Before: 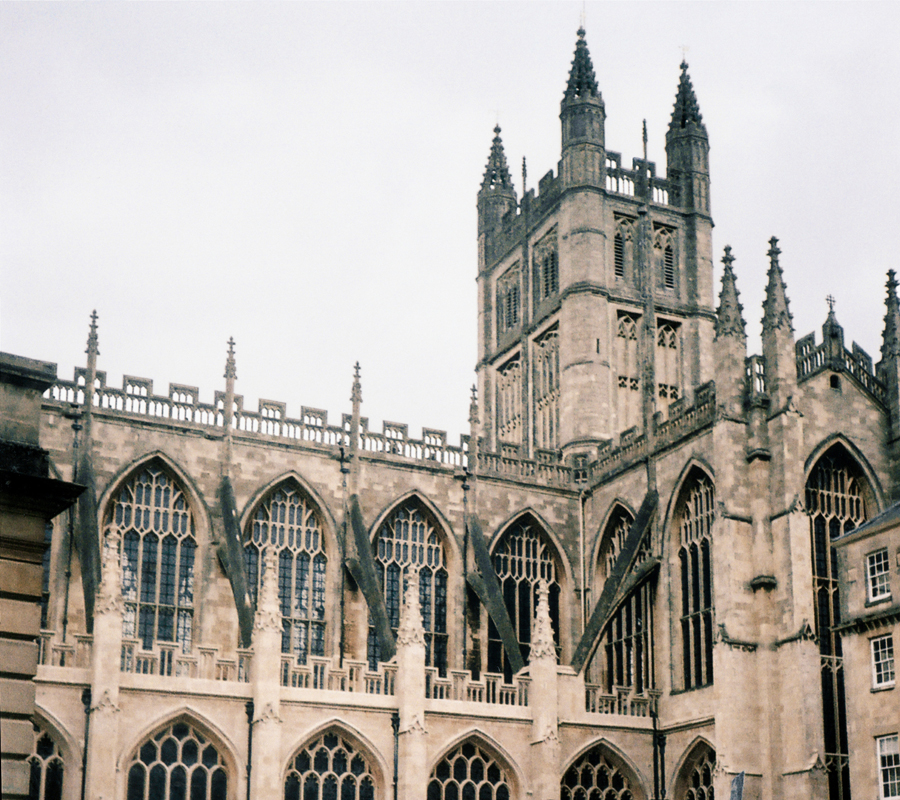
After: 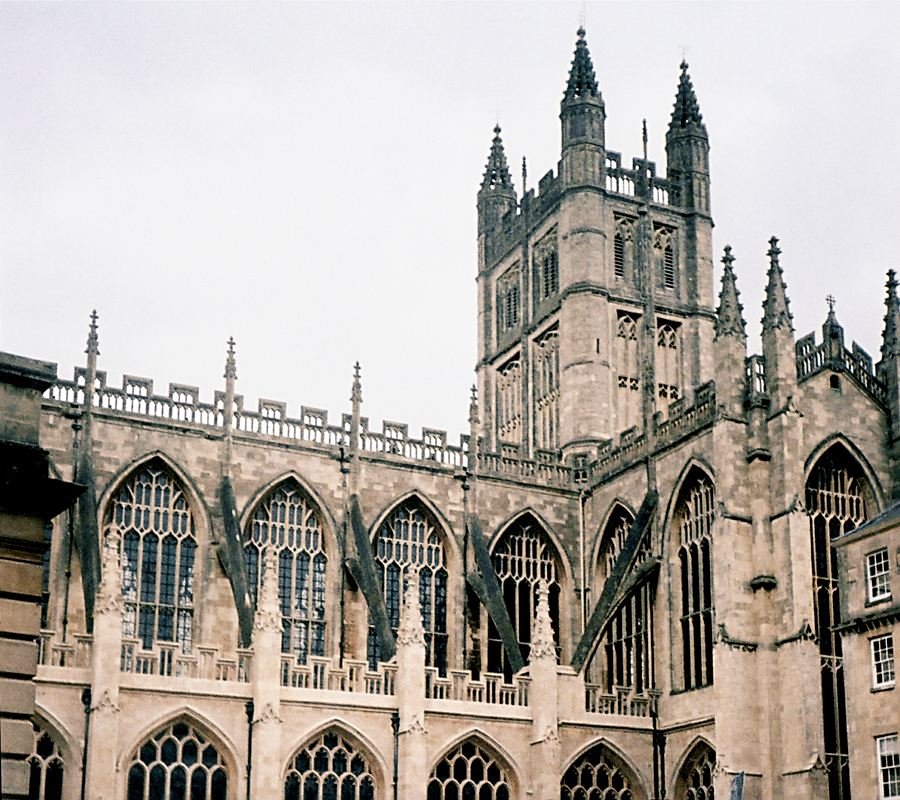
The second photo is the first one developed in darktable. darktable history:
sharpen: on, module defaults
exposure: black level correction 0.009, exposure 0.015 EV, compensate exposure bias true, compensate highlight preservation false
